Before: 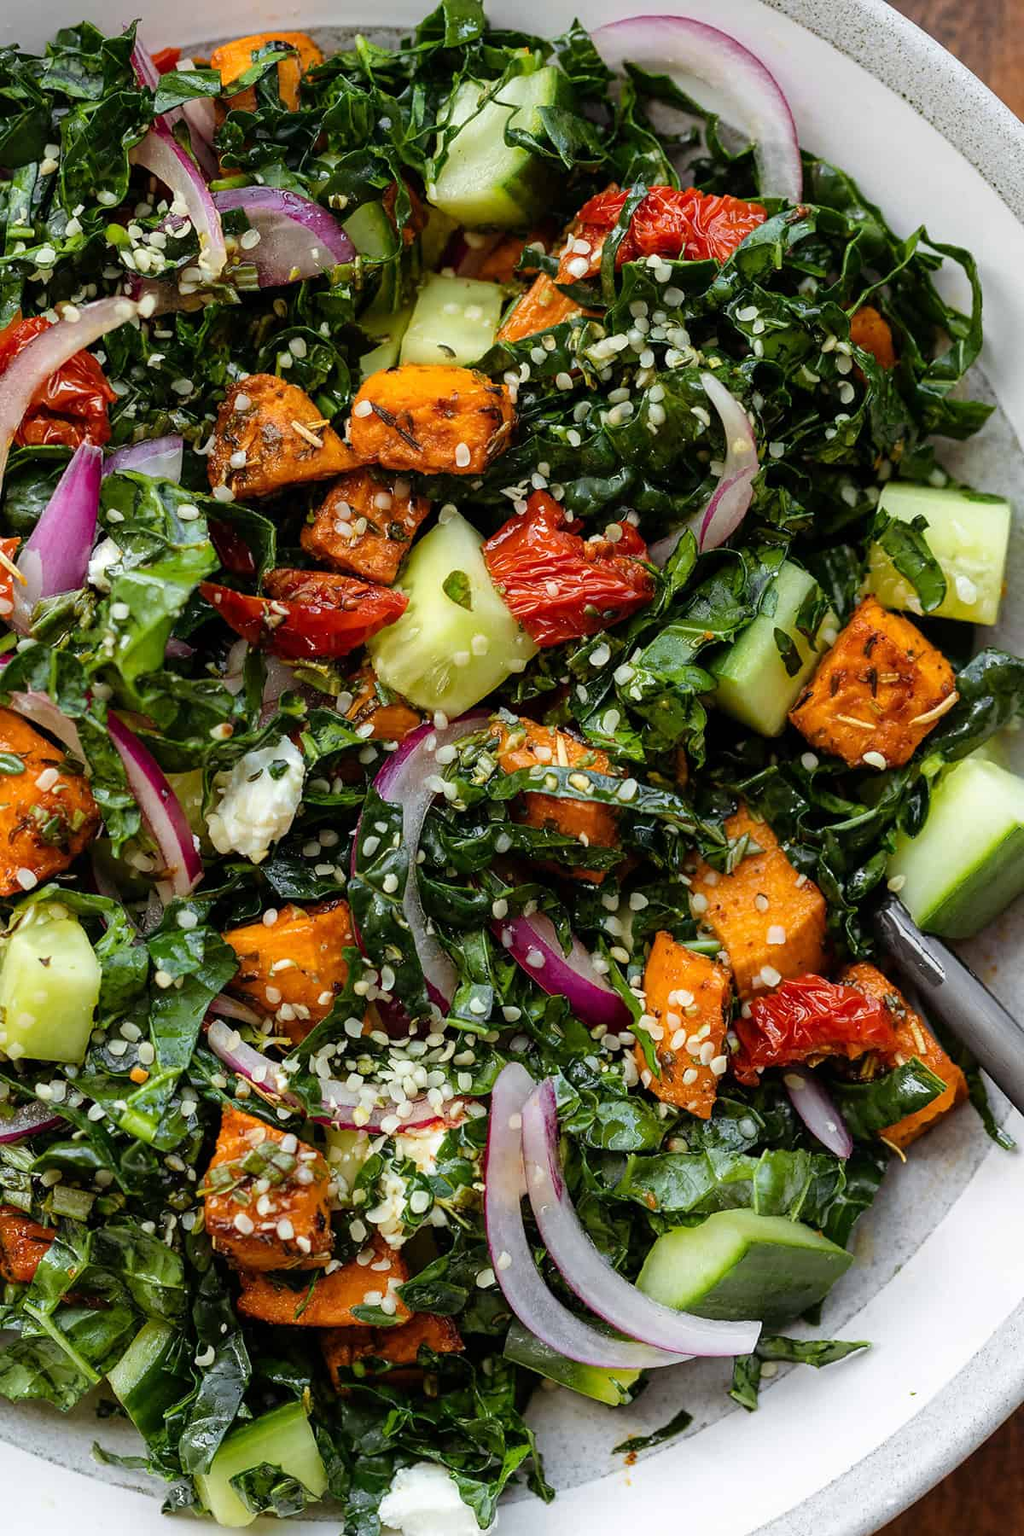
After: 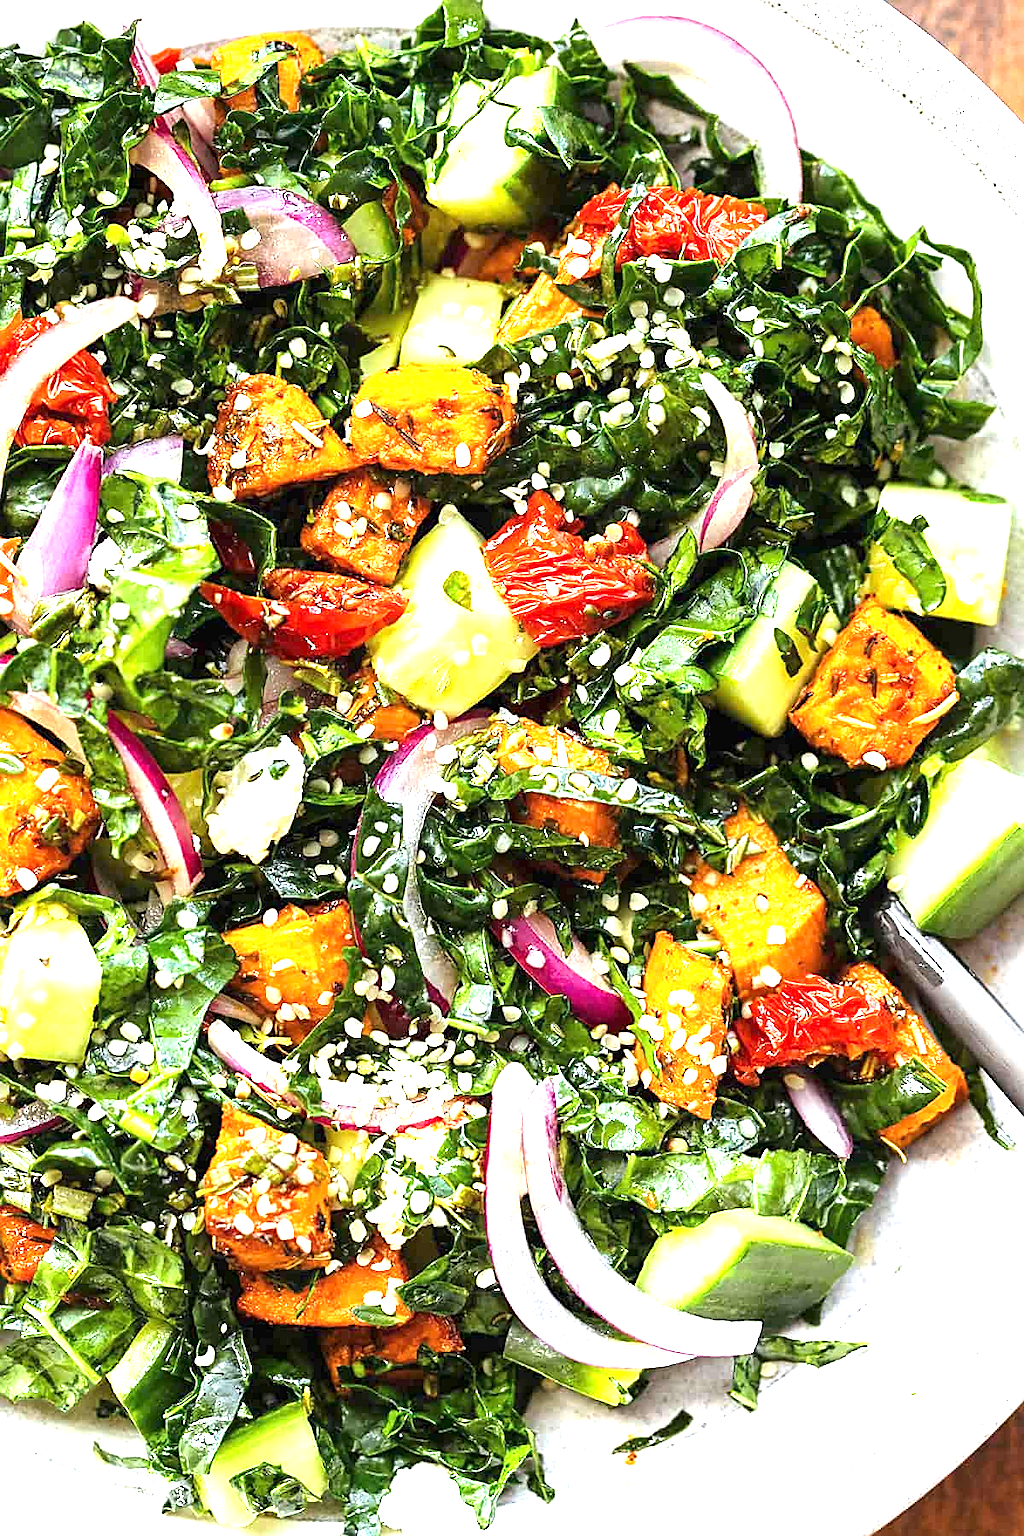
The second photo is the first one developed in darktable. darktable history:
exposure: black level correction 0, exposure 1.994 EV, compensate highlight preservation false
sharpen: on, module defaults
